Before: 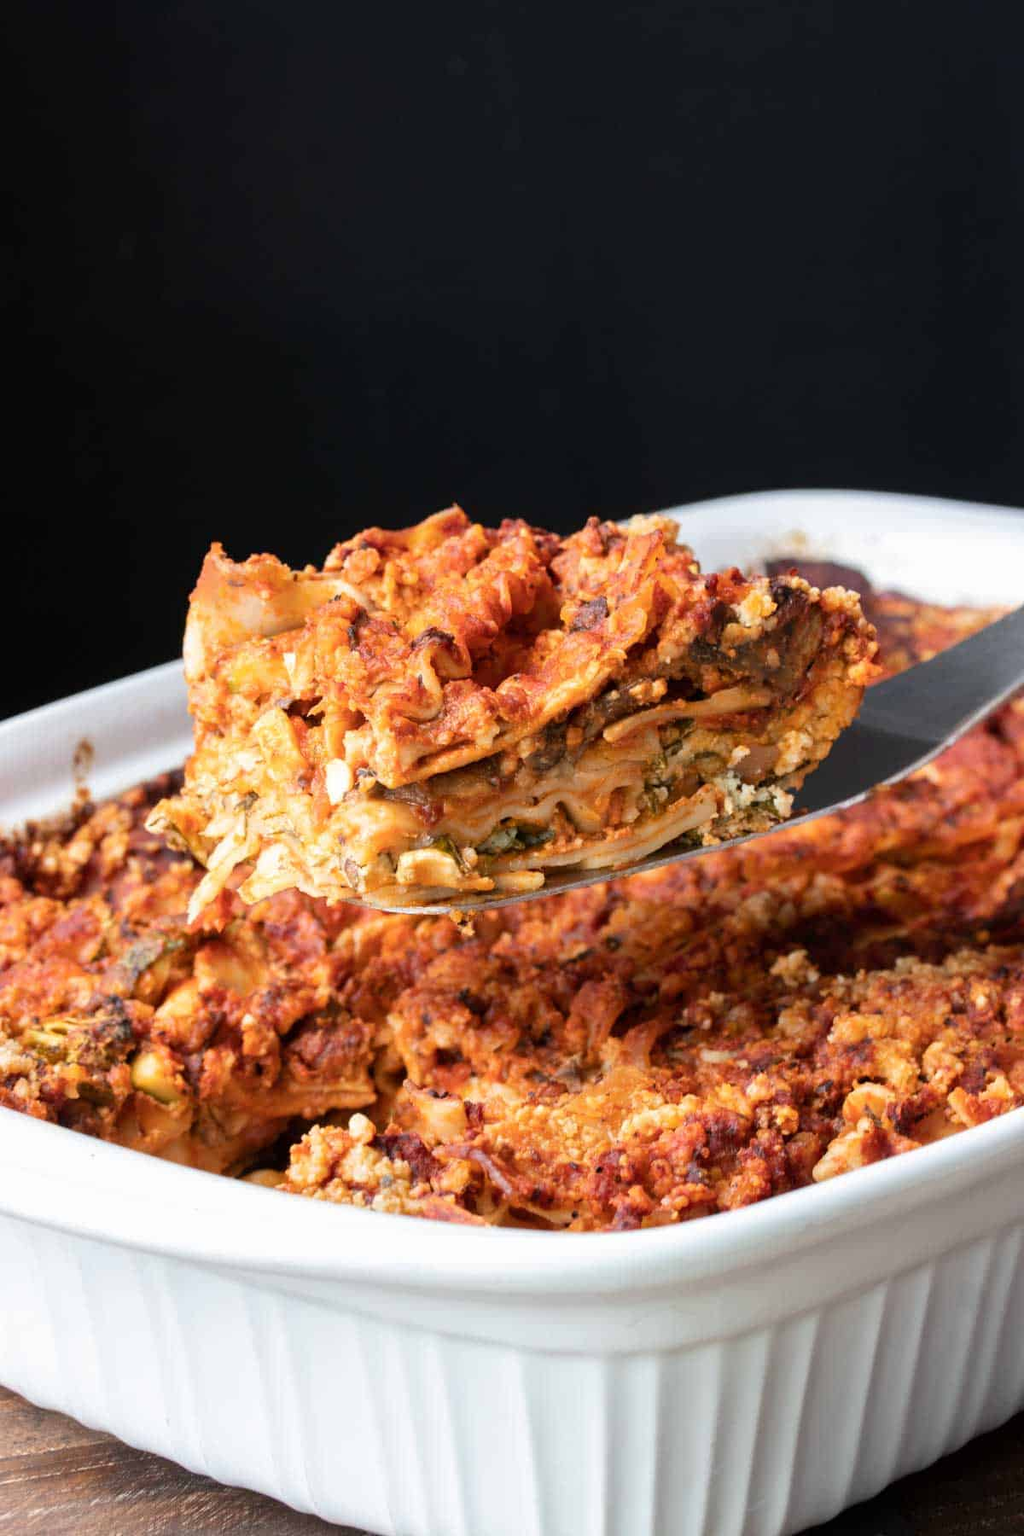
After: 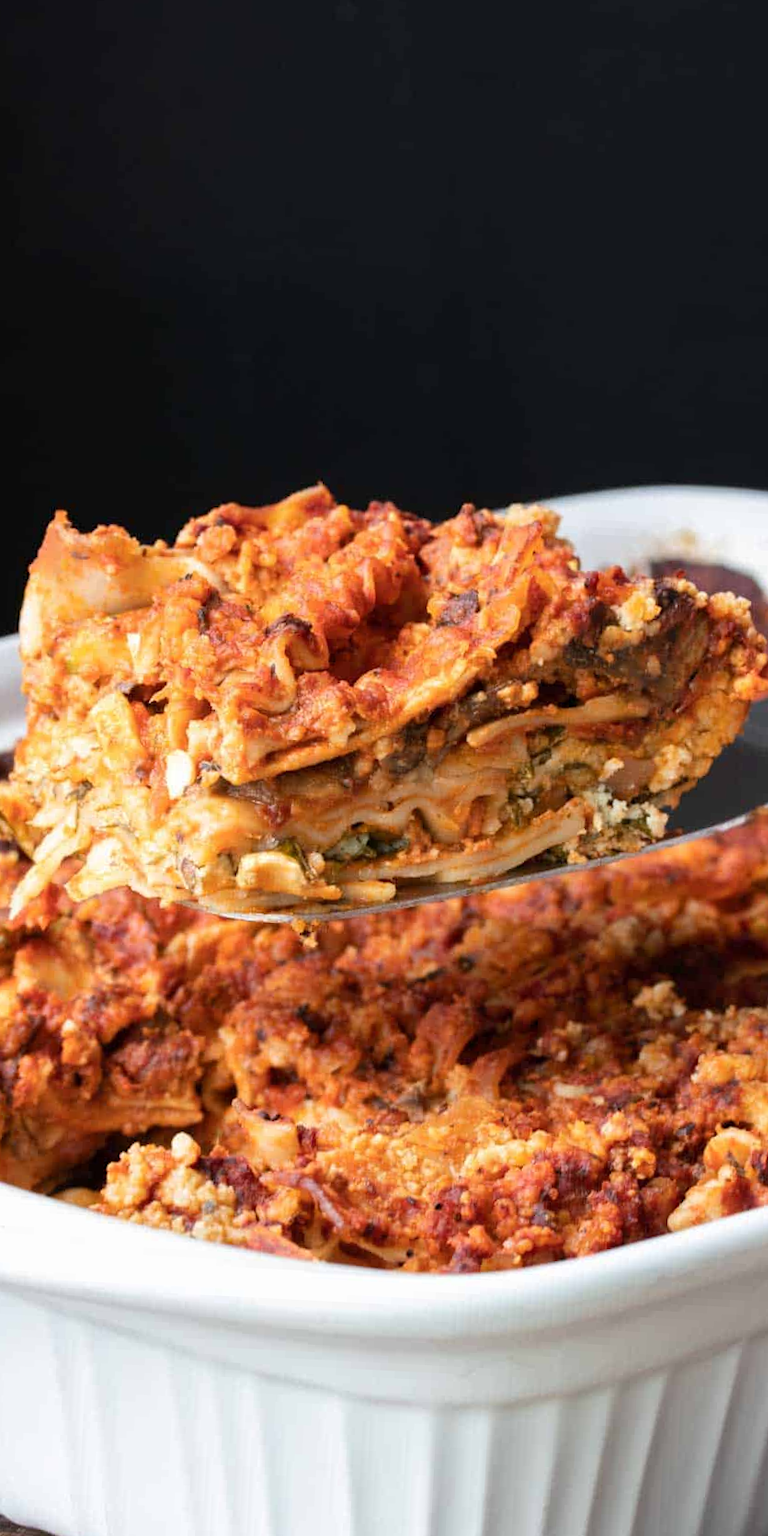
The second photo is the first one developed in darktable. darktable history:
crop and rotate: angle -2.94°, left 14.242%, top 0.028%, right 10.739%, bottom 0.076%
